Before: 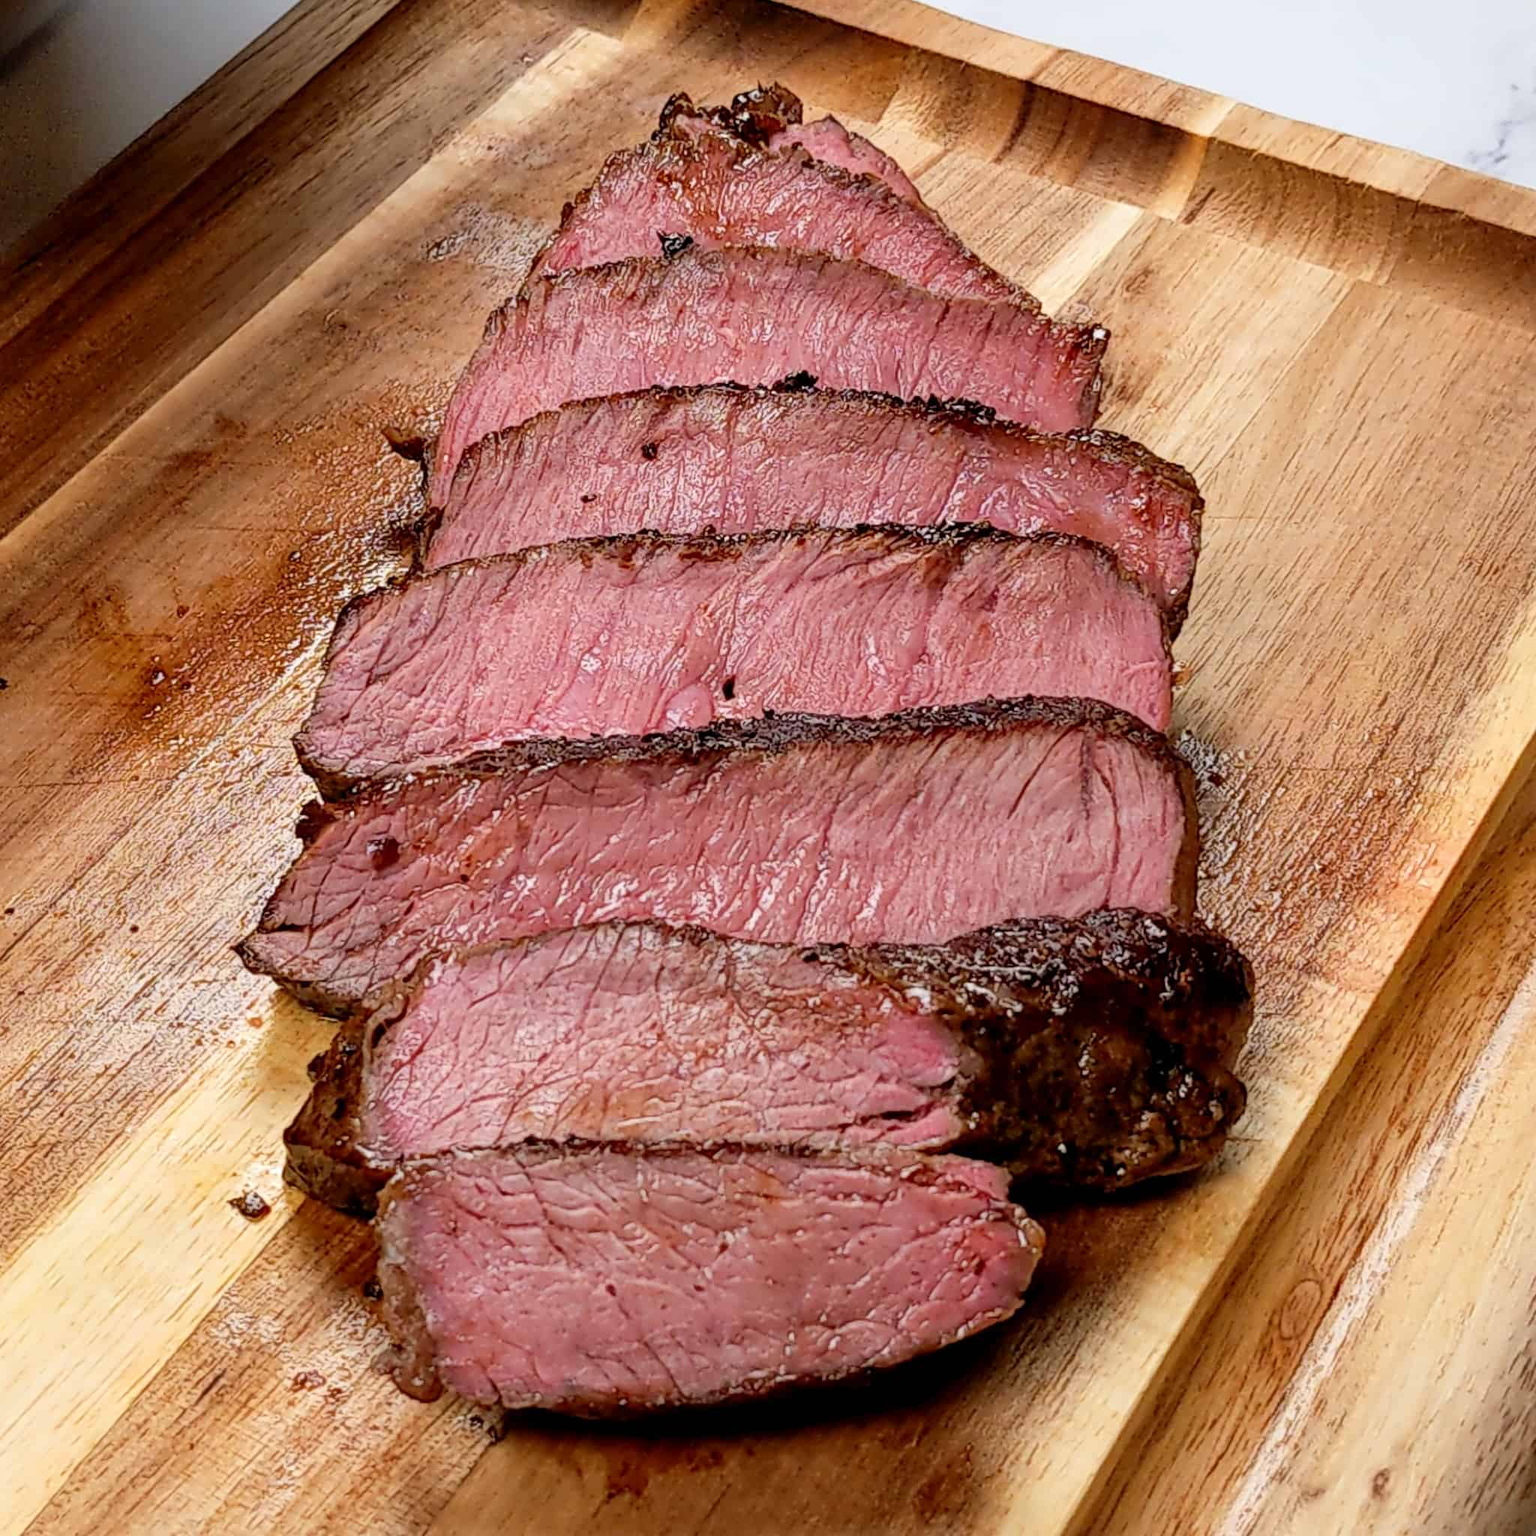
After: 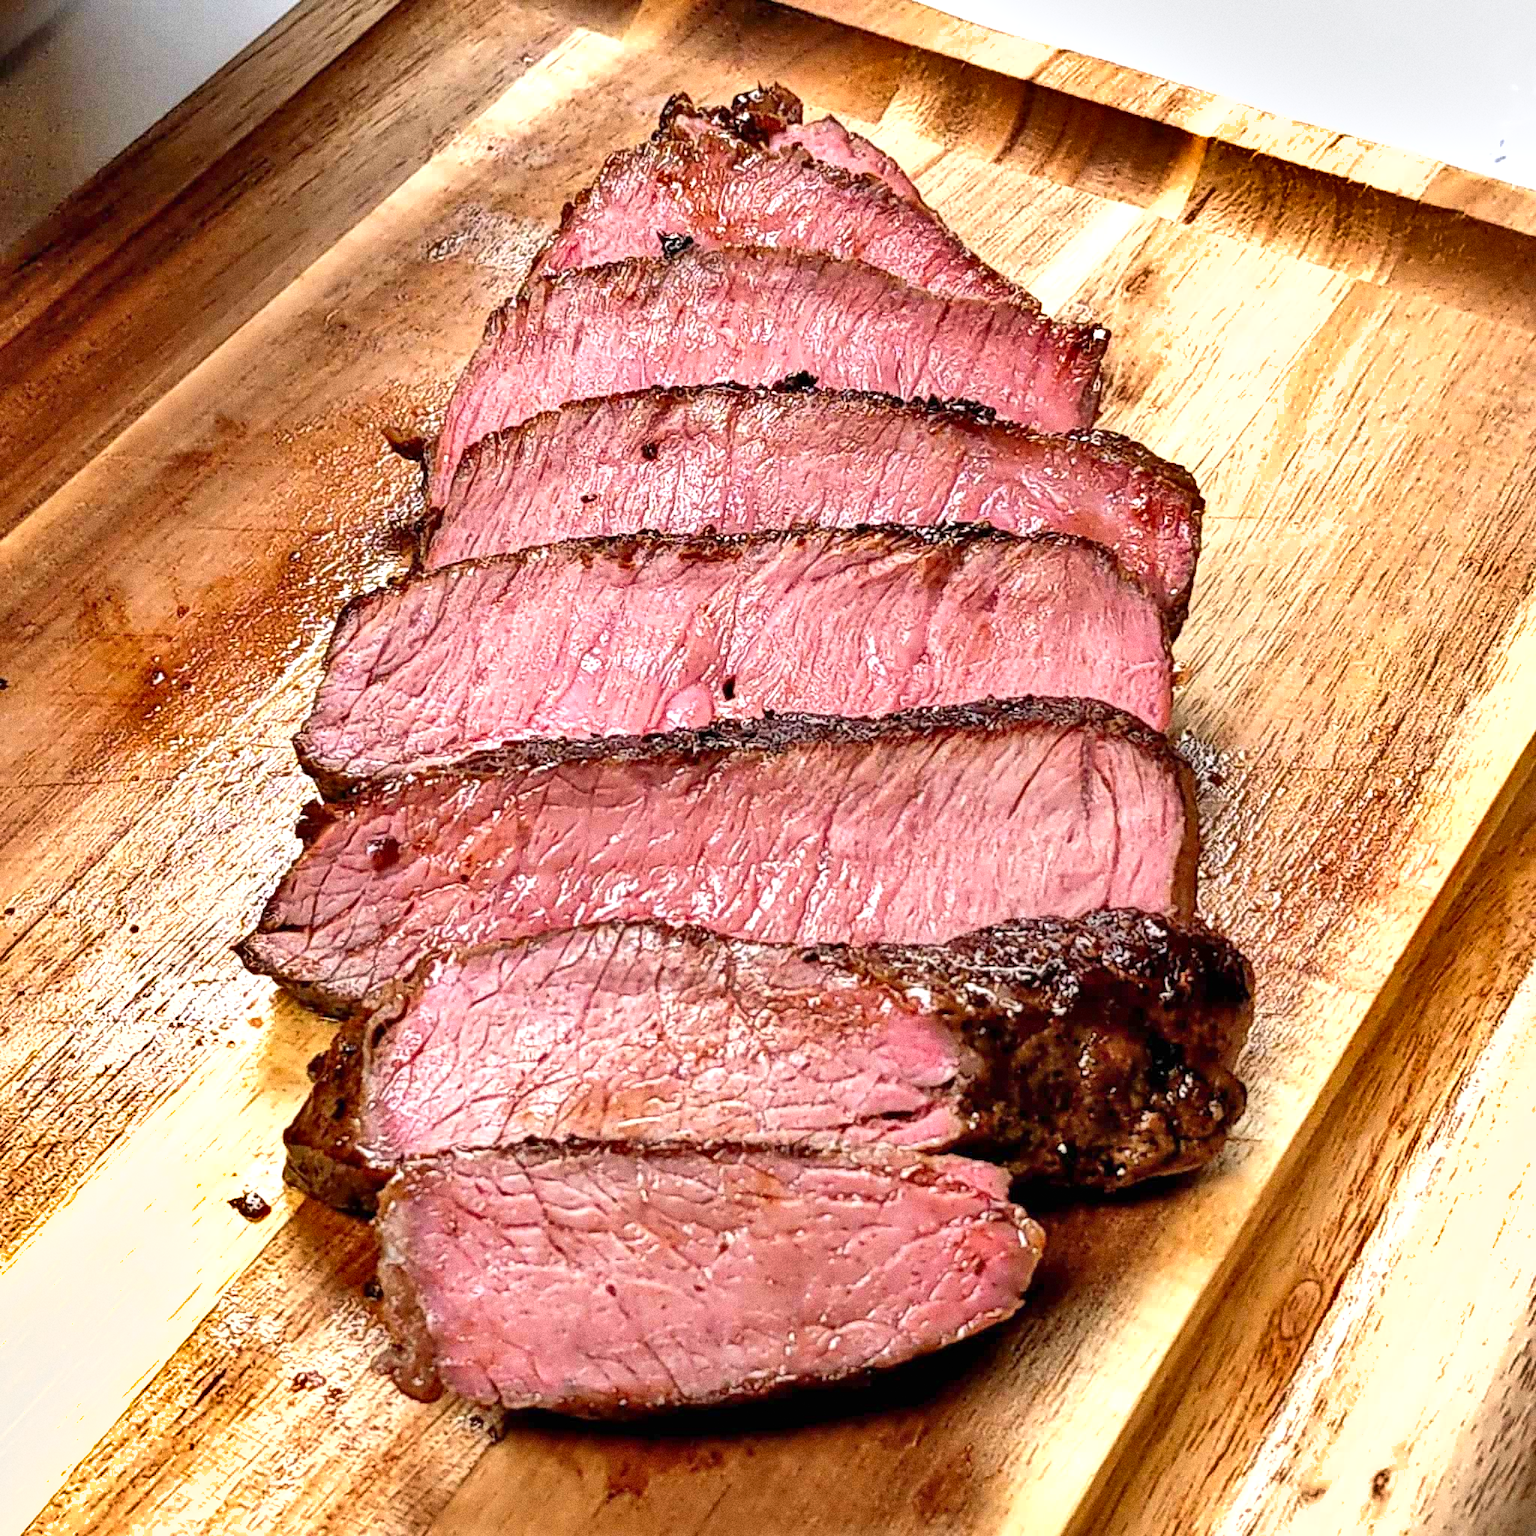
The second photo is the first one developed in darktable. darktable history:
grain: coarseness 0.09 ISO, strength 40%
shadows and highlights: soften with gaussian
exposure: exposure 0.943 EV, compensate highlight preservation false
